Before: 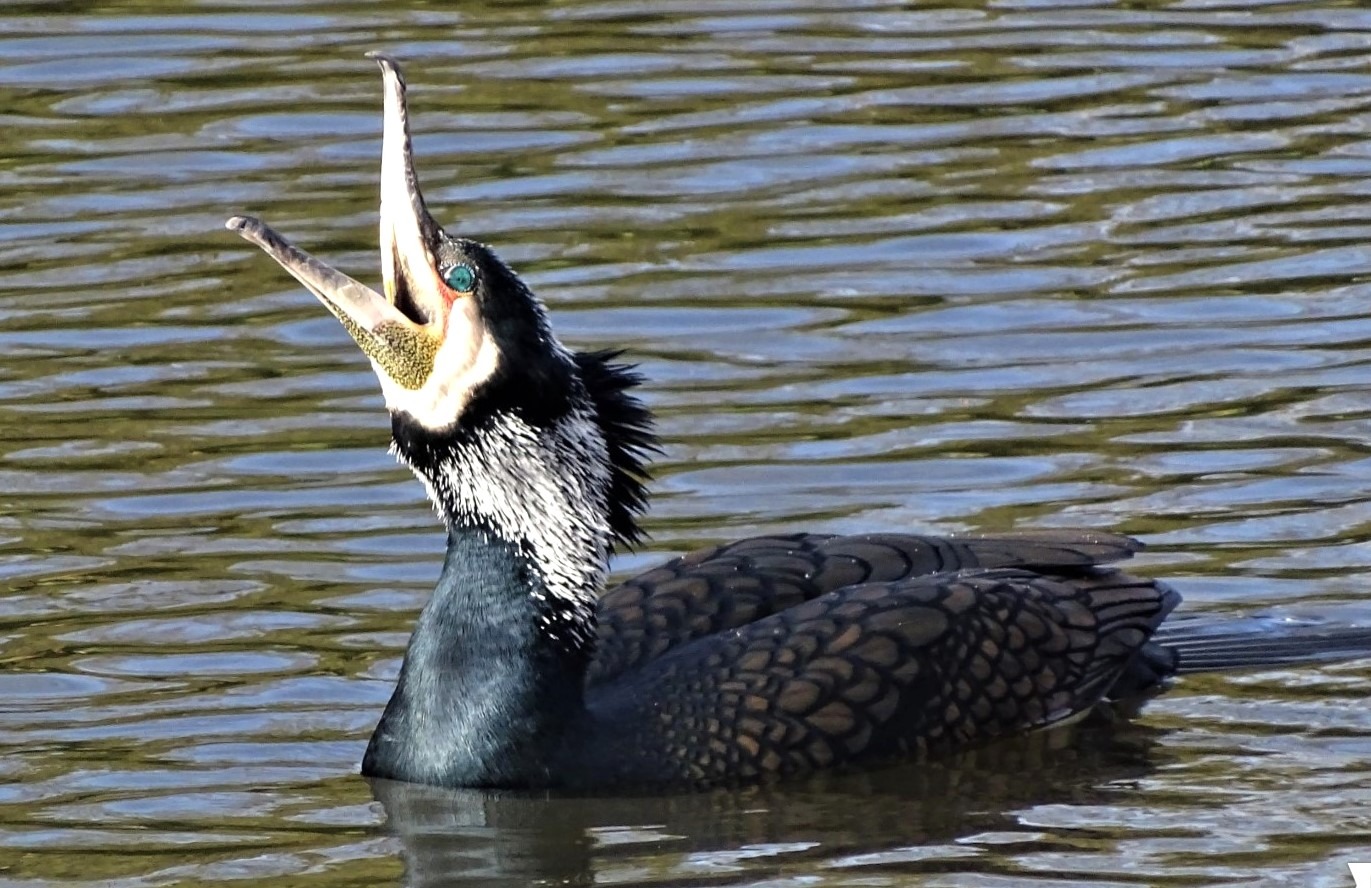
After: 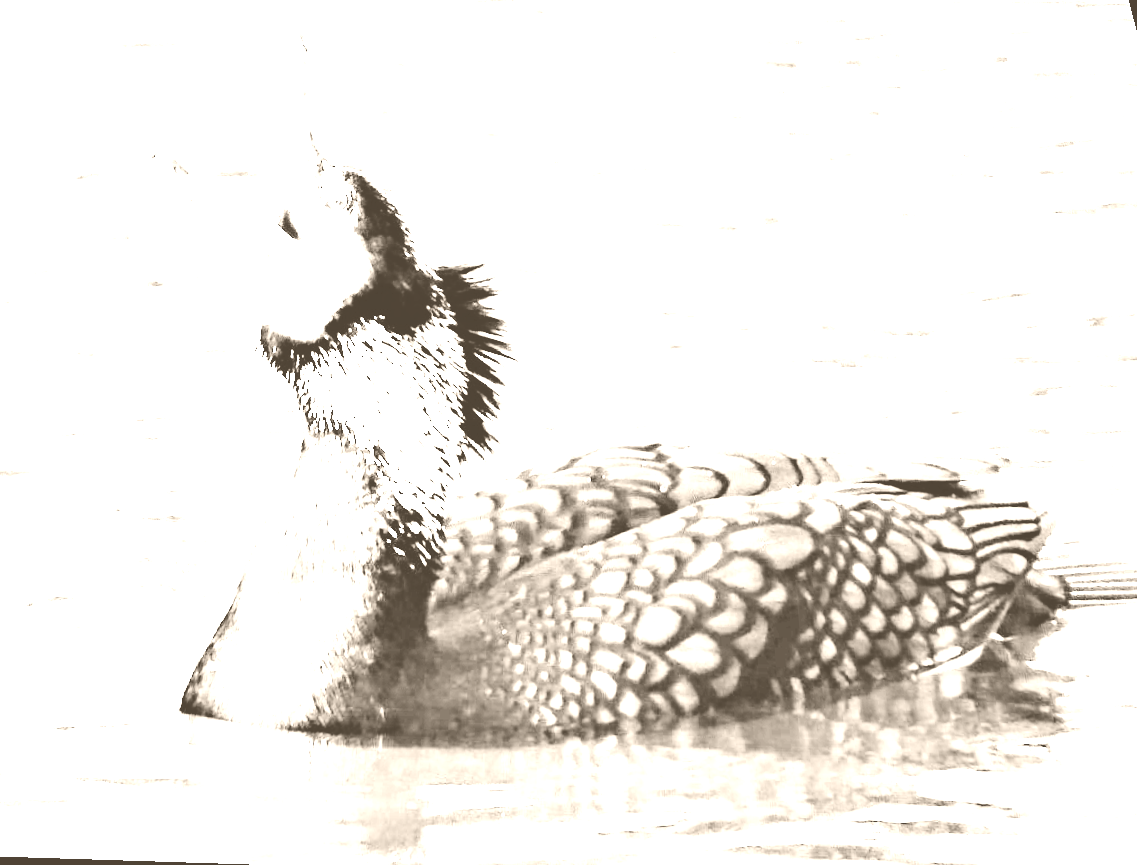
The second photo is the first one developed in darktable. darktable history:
colorize: hue 34.49°, saturation 35.33%, source mix 100%, version 1
base curve: curves: ch0 [(0, 0) (0, 0.001) (0.001, 0.001) (0.004, 0.002) (0.007, 0.004) (0.015, 0.013) (0.033, 0.045) (0.052, 0.096) (0.075, 0.17) (0.099, 0.241) (0.163, 0.42) (0.219, 0.55) (0.259, 0.616) (0.327, 0.722) (0.365, 0.765) (0.522, 0.873) (0.547, 0.881) (0.689, 0.919) (0.826, 0.952) (1, 1)], preserve colors none
white balance: red 4.26, blue 1.802
color zones: curves: ch0 [(0.009, 0.528) (0.136, 0.6) (0.255, 0.586) (0.39, 0.528) (0.522, 0.584) (0.686, 0.736) (0.849, 0.561)]; ch1 [(0.045, 0.781) (0.14, 0.416) (0.257, 0.695) (0.442, 0.032) (0.738, 0.338) (0.818, 0.632) (0.891, 0.741) (1, 0.704)]; ch2 [(0, 0.667) (0.141, 0.52) (0.26, 0.37) (0.474, 0.432) (0.743, 0.286)]
rotate and perspective: rotation 0.72°, lens shift (vertical) -0.352, lens shift (horizontal) -0.051, crop left 0.152, crop right 0.859, crop top 0.019, crop bottom 0.964
